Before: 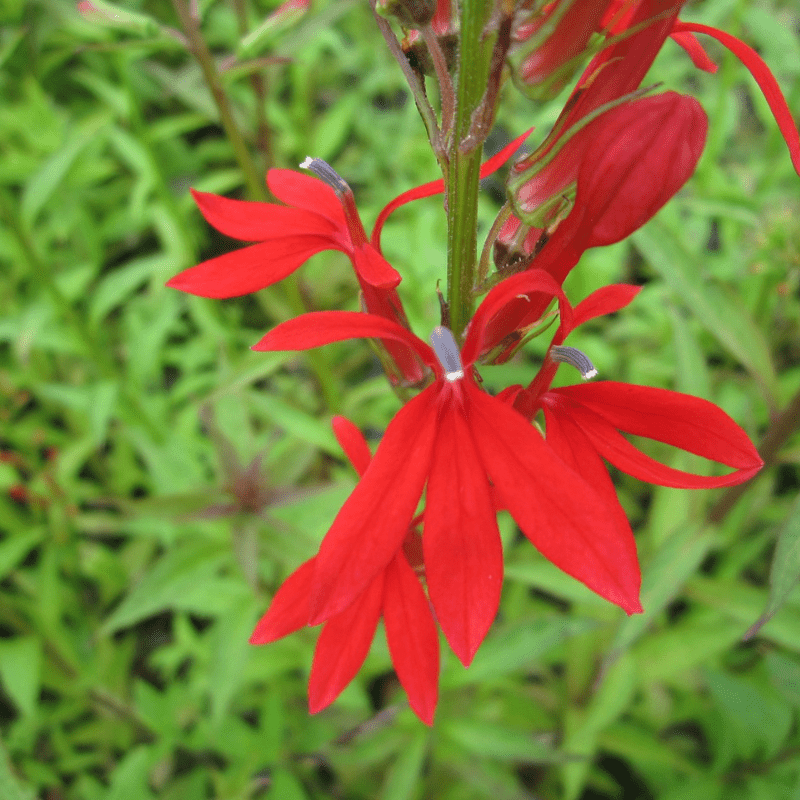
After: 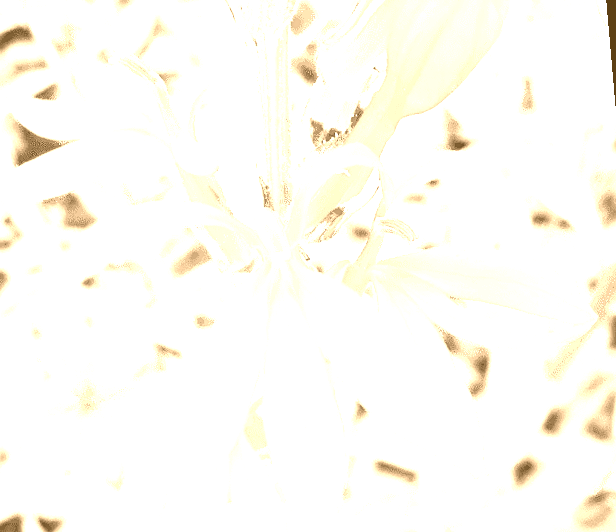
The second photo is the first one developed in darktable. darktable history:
base curve: curves: ch0 [(0, 0) (0.007, 0.004) (0.027, 0.03) (0.046, 0.07) (0.207, 0.54) (0.442, 0.872) (0.673, 0.972) (1, 1)], preserve colors none
rotate and perspective: rotation -5°, crop left 0.05, crop right 0.952, crop top 0.11, crop bottom 0.89
colorize: hue 28.8°, source mix 100%
sharpen: on, module defaults
color zones: curves: ch0 [(0.018, 0.548) (0.224, 0.64) (0.425, 0.447) (0.675, 0.575) (0.732, 0.579)]; ch1 [(0.066, 0.487) (0.25, 0.5) (0.404, 0.43) (0.75, 0.421) (0.956, 0.421)]; ch2 [(0.044, 0.561) (0.215, 0.465) (0.399, 0.544) (0.465, 0.548) (0.614, 0.447) (0.724, 0.43) (0.882, 0.623) (0.956, 0.632)]
contrast brightness saturation: contrast 0.07, brightness 0.18, saturation 0.4
crop and rotate: left 20.74%, top 7.912%, right 0.375%, bottom 13.378%
